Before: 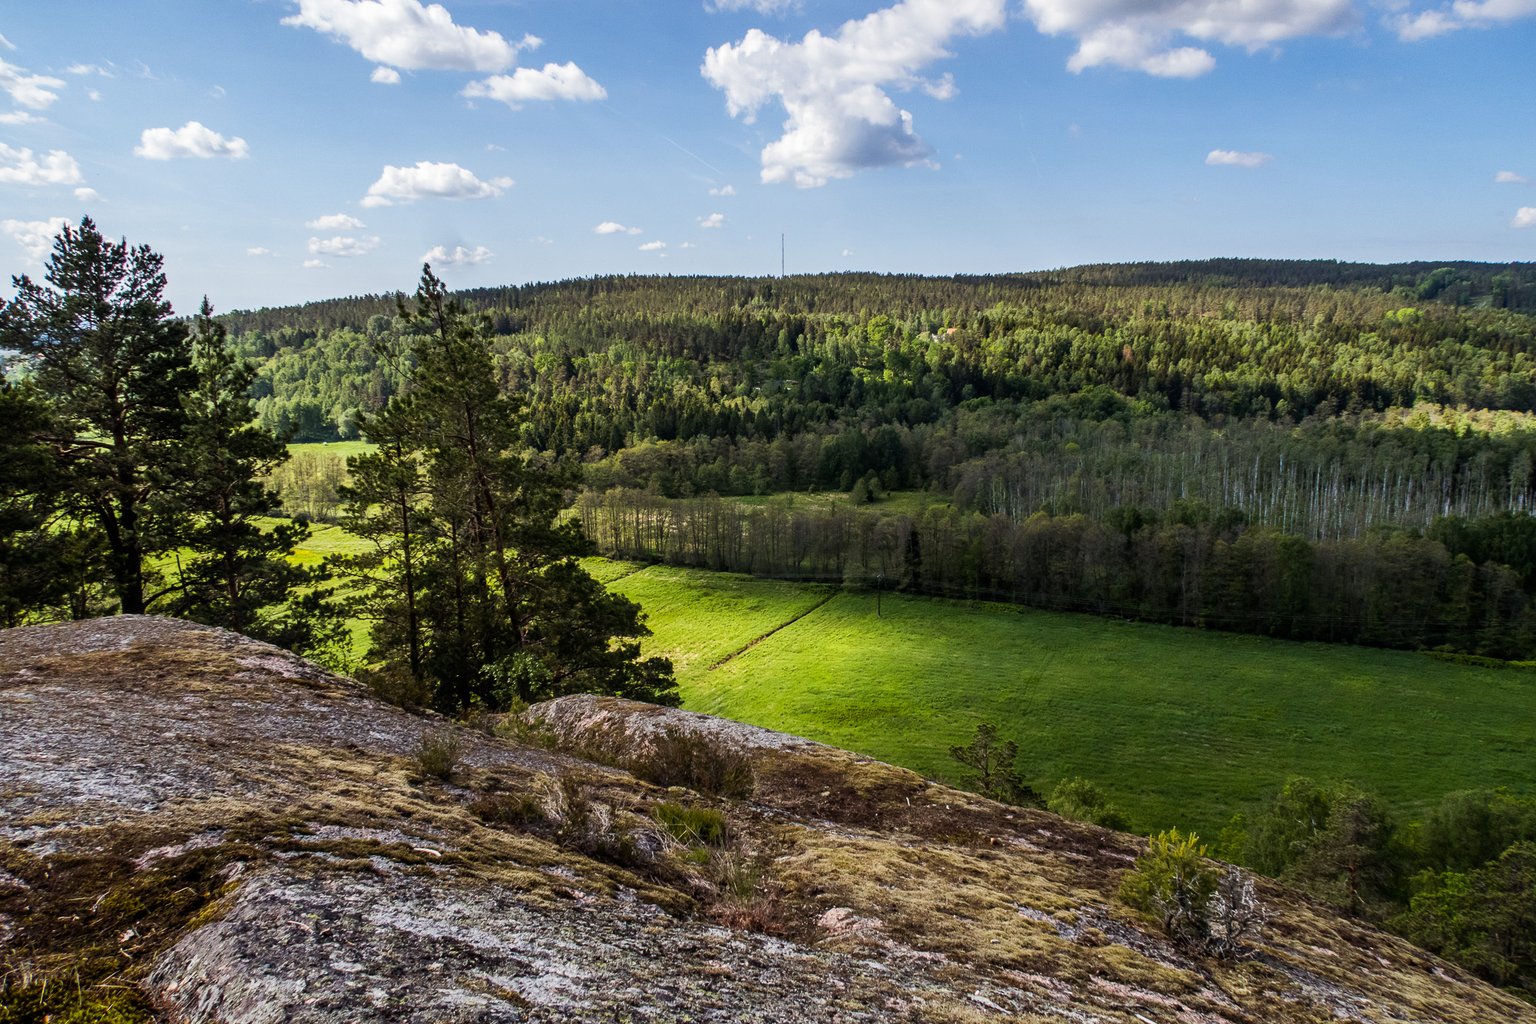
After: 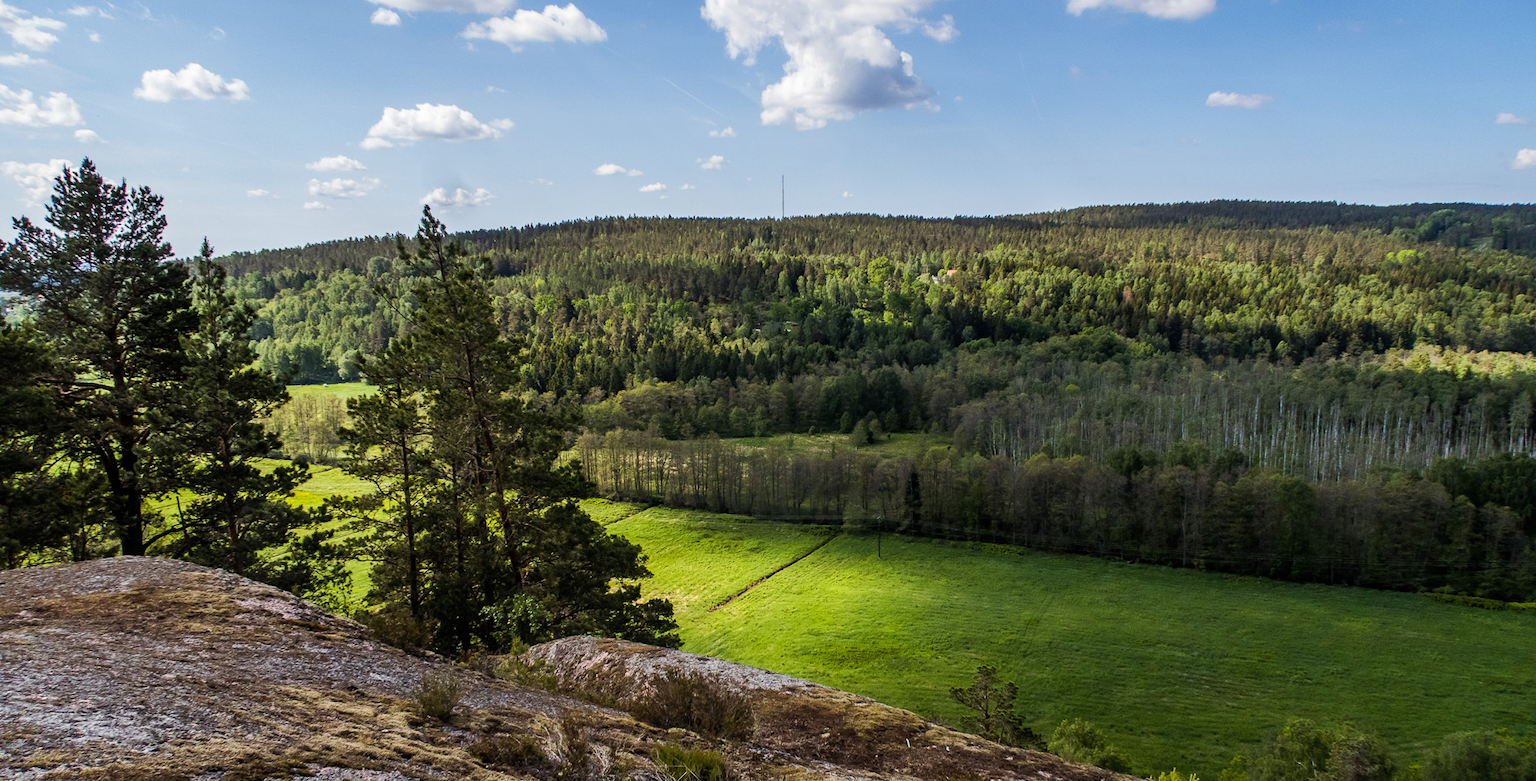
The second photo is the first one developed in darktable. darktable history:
shadows and highlights: radius 127.71, shadows 21.13, highlights -22.26, low approximation 0.01
crop: top 5.73%, bottom 17.965%
